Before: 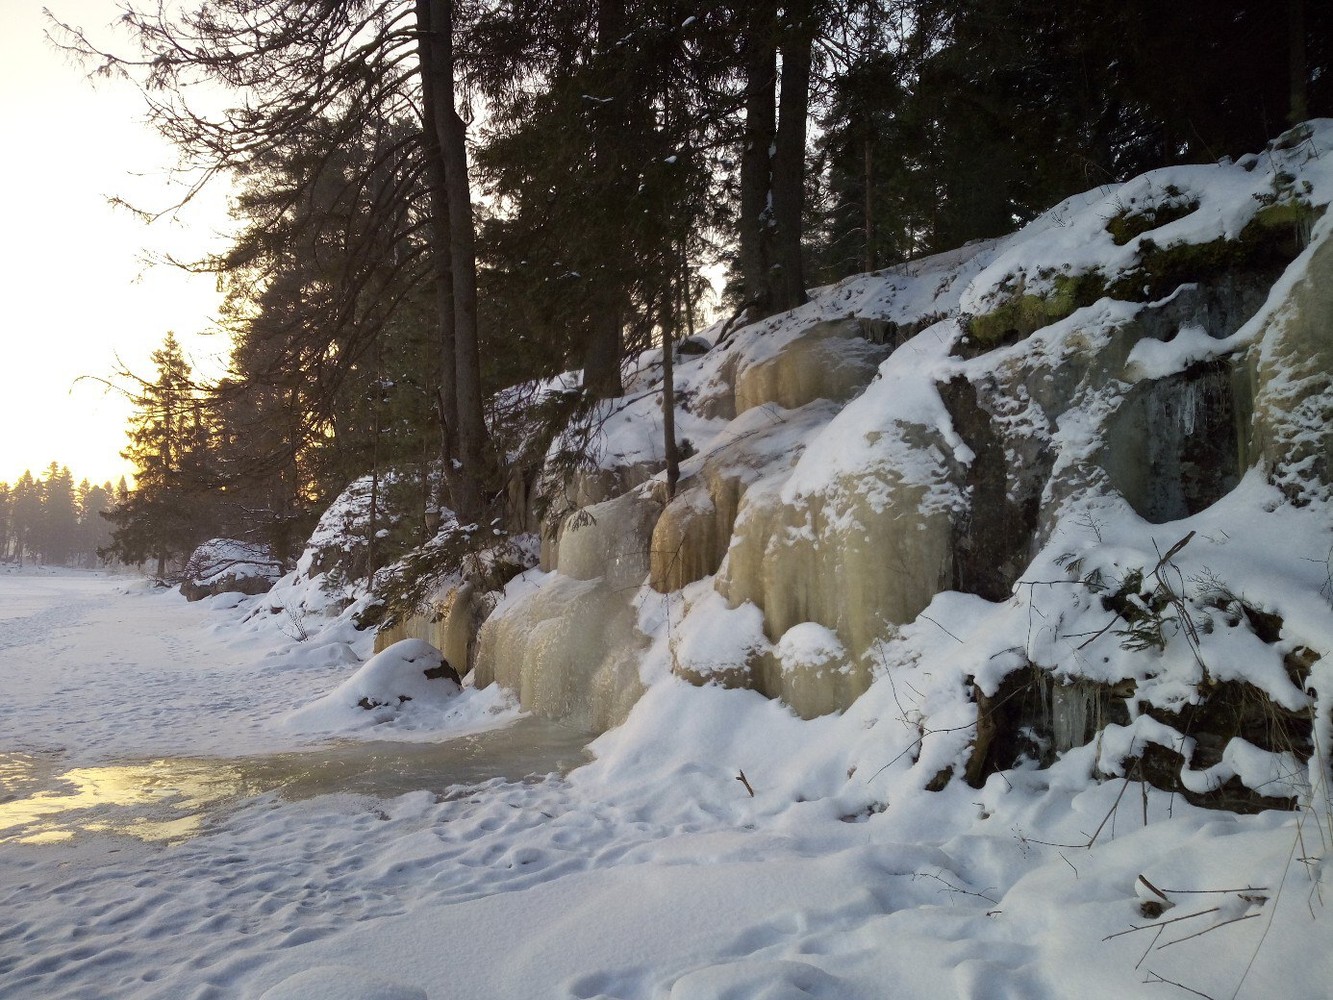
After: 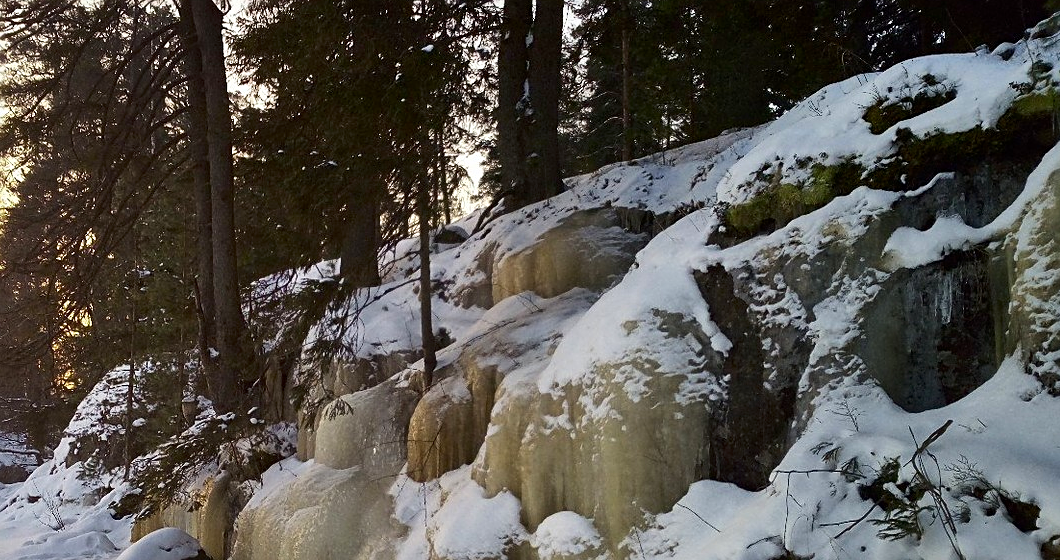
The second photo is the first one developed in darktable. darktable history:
contrast brightness saturation: contrast 0.128, brightness -0.063, saturation 0.163
shadows and highlights: soften with gaussian
sharpen: on, module defaults
crop: left 18.261%, top 11.108%, right 1.958%, bottom 32.865%
